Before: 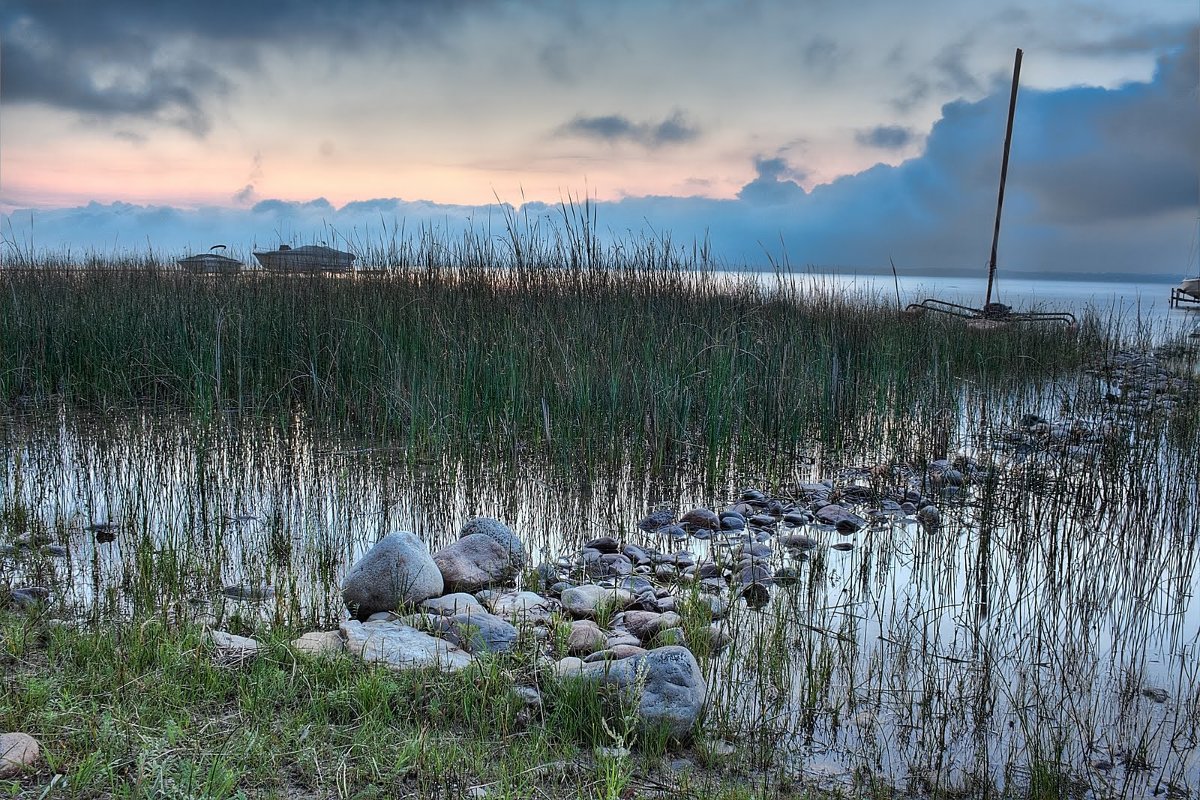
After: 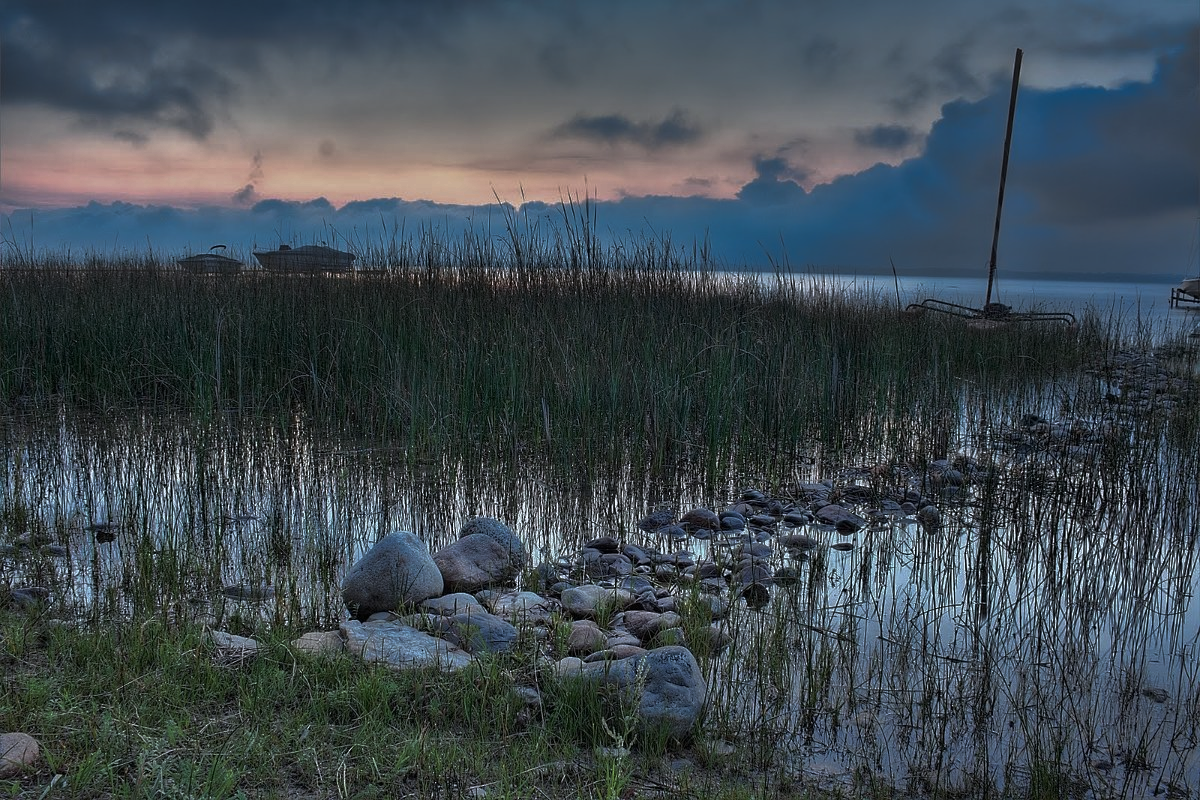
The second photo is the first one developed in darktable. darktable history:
color correction: highlights a* -0.137, highlights b* -5.91, shadows a* -0.137, shadows b* -0.137
tone curve: curves: ch0 [(0, 0) (0.536, 0.402) (1, 1)], preserve colors none
base curve: curves: ch0 [(0, 0) (0.841, 0.609) (1, 1)]
shadows and highlights: shadows 43.71, white point adjustment -1.46, soften with gaussian
